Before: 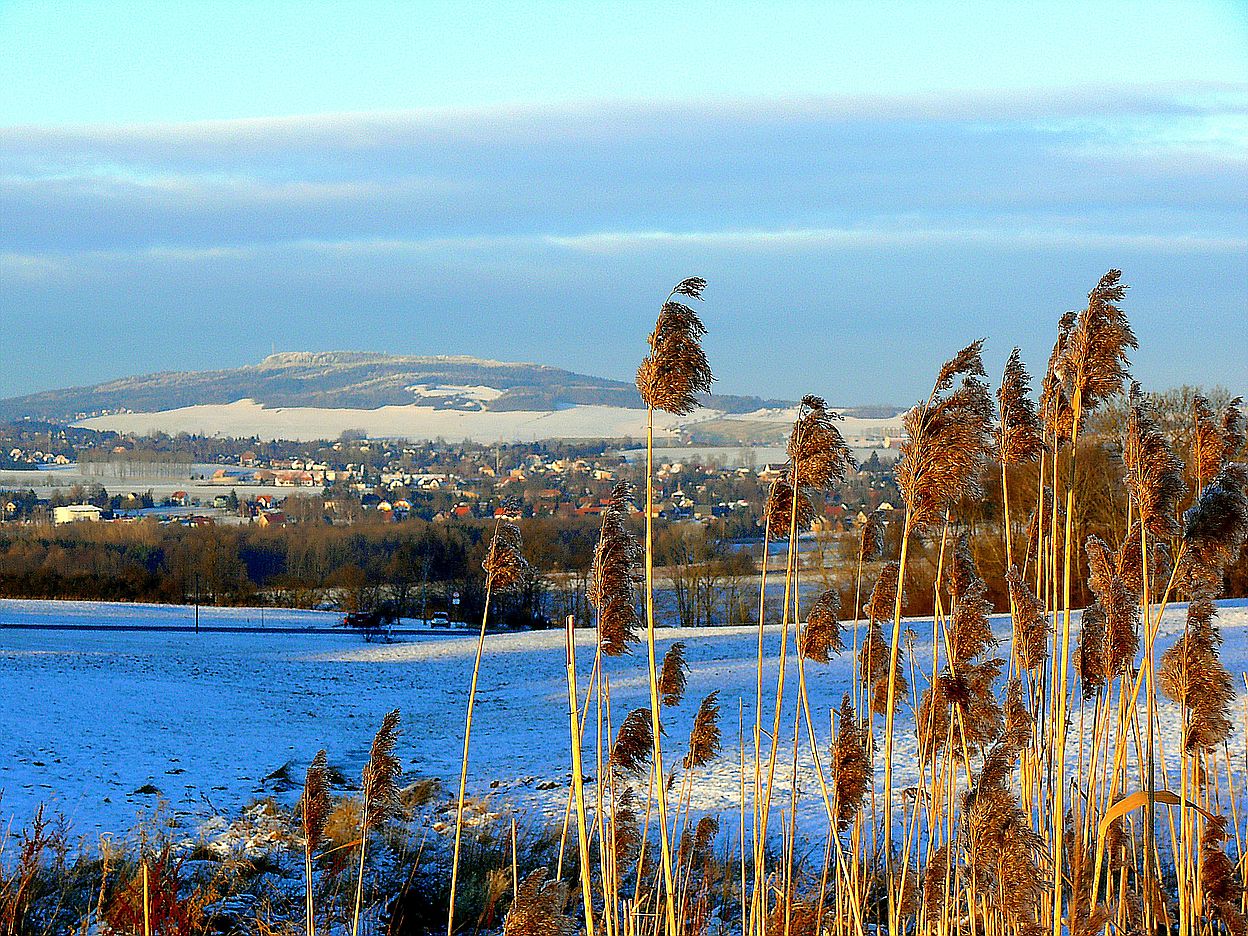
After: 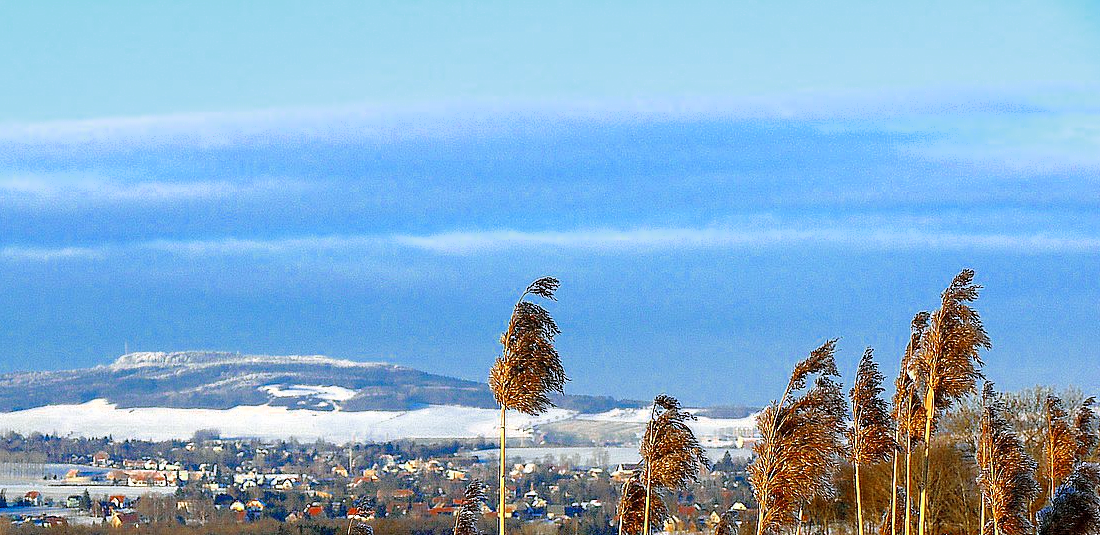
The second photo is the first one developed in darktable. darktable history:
exposure: black level correction 0.001, exposure 0.5 EV, compensate exposure bias true, compensate highlight preservation false
color zones: curves: ch0 [(0, 0.5) (0.125, 0.4) (0.25, 0.5) (0.375, 0.4) (0.5, 0.4) (0.625, 0.35) (0.75, 0.35) (0.875, 0.5)]; ch1 [(0, 0.35) (0.125, 0.45) (0.25, 0.35) (0.375, 0.35) (0.5, 0.35) (0.625, 0.35) (0.75, 0.45) (0.875, 0.35)]; ch2 [(0, 0.6) (0.125, 0.5) (0.25, 0.5) (0.375, 0.6) (0.5, 0.6) (0.625, 0.5) (0.75, 0.5) (0.875, 0.5)]
color balance rgb: linear chroma grading › global chroma 3.45%, perceptual saturation grading › global saturation 11.24%, perceptual brilliance grading › global brilliance 3.04%, global vibrance 2.8%
shadows and highlights: radius 125.46, shadows 21.19, highlights -21.19, low approximation 0.01
white balance: red 0.967, blue 1.119, emerald 0.756
crop and rotate: left 11.812%, bottom 42.776%
tone equalizer: on, module defaults
